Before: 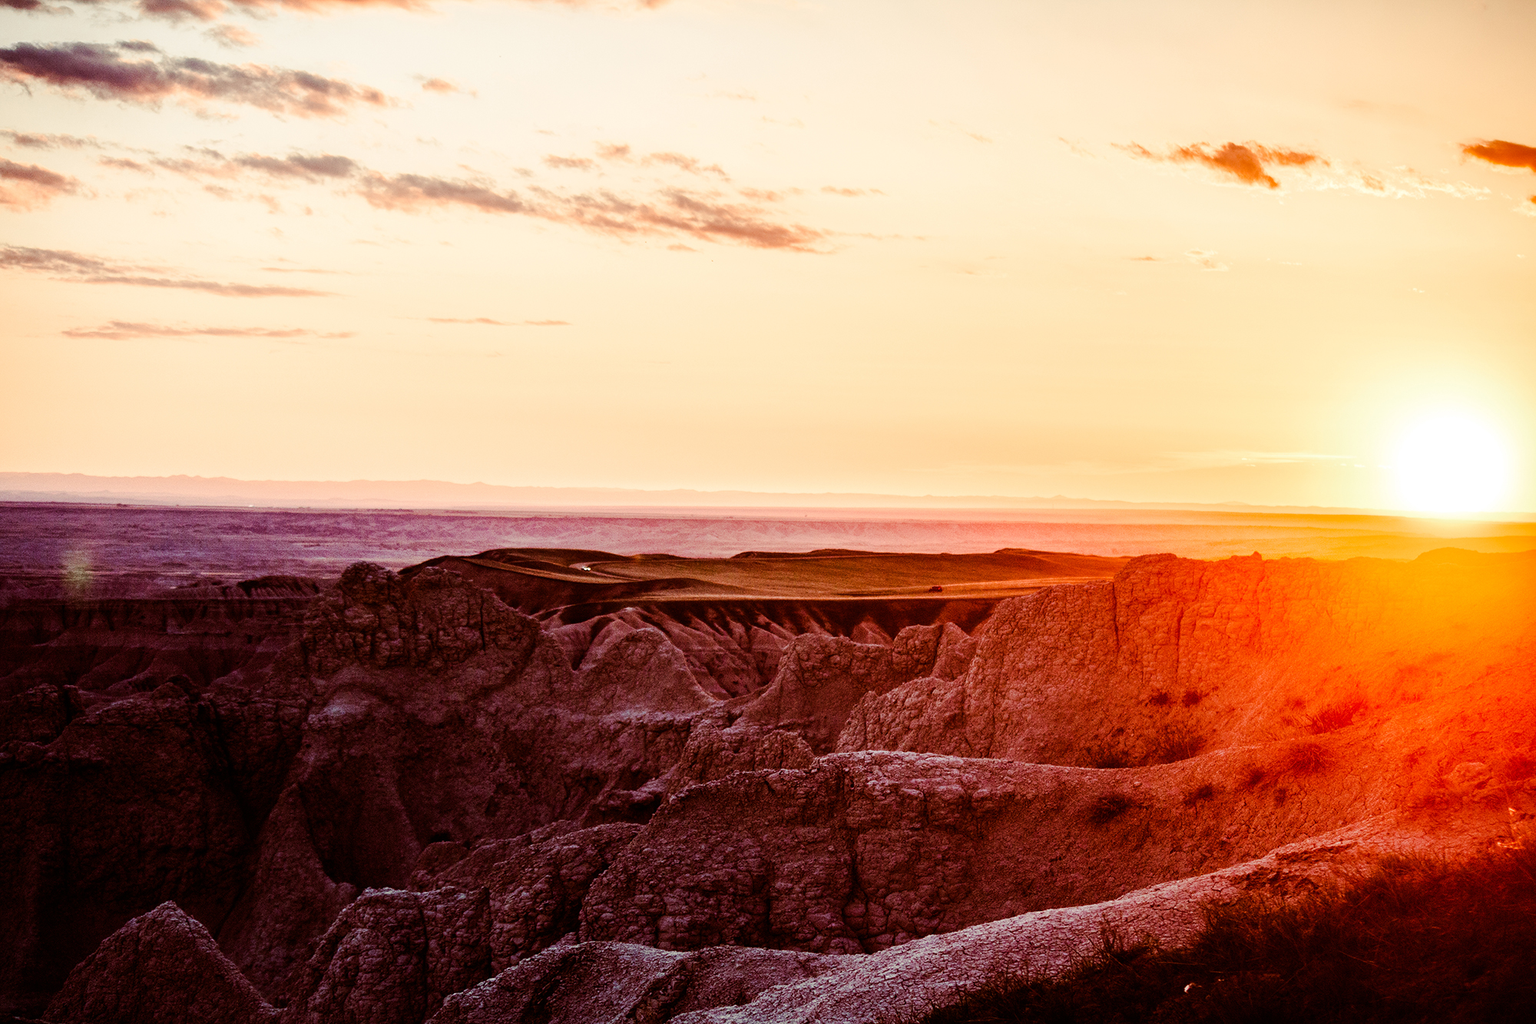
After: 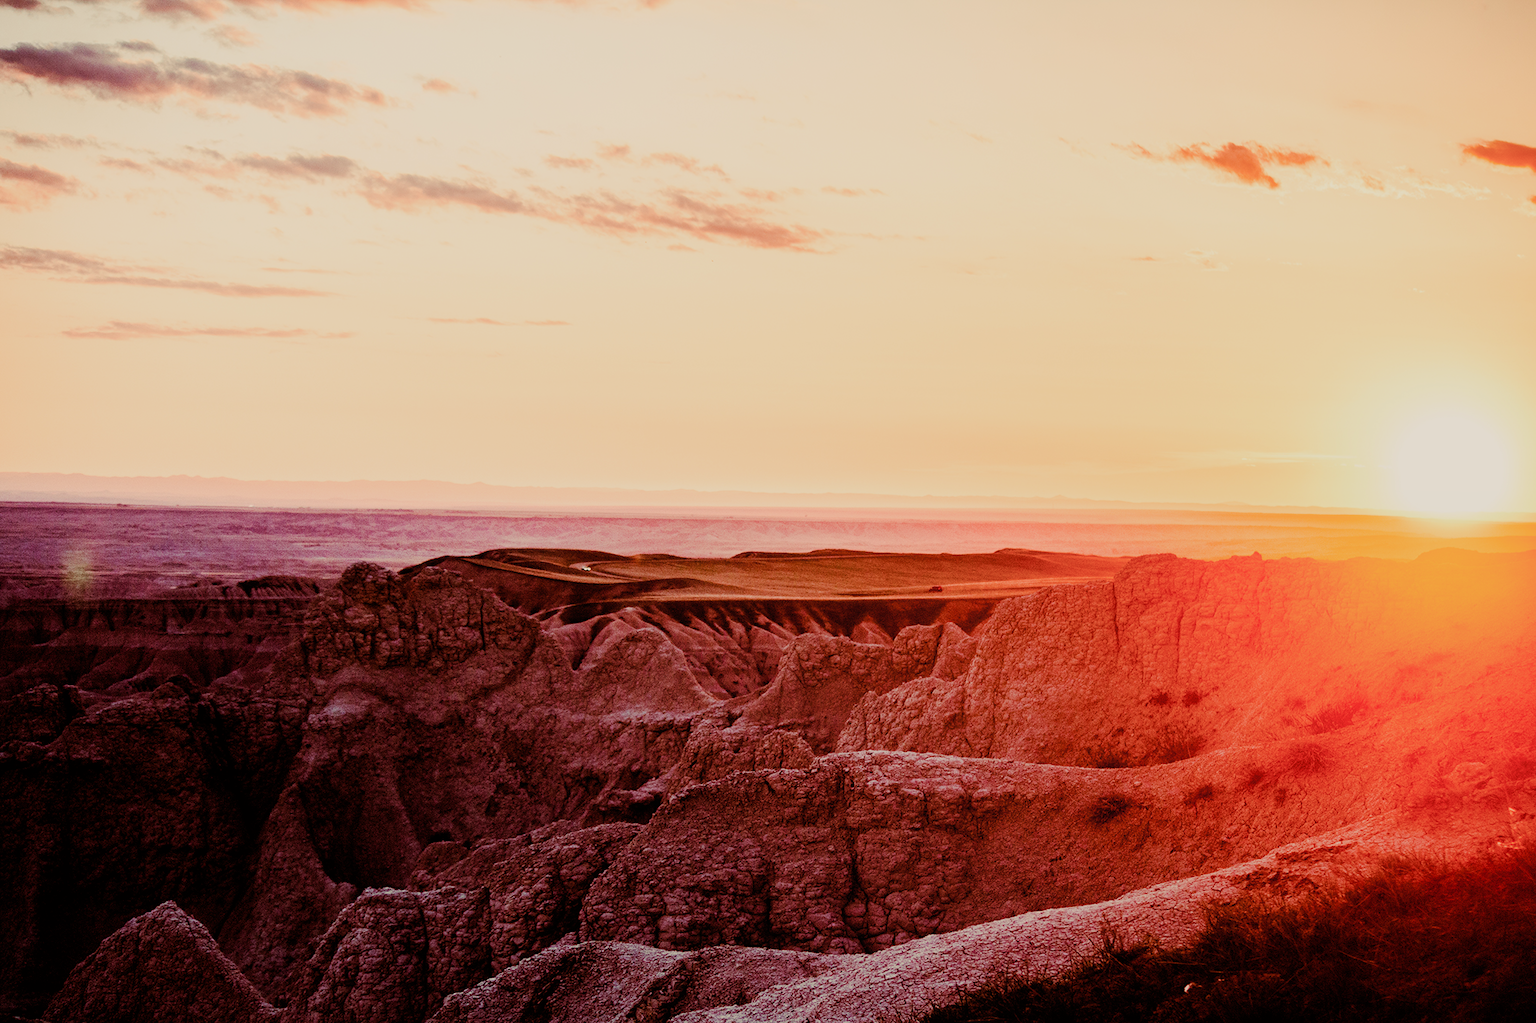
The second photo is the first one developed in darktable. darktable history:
filmic rgb: black relative exposure -6.59 EV, white relative exposure 4.71 EV, hardness 3.13, contrast 0.805
contrast equalizer: octaves 7, y [[0.6 ×6], [0.55 ×6], [0 ×6], [0 ×6], [0 ×6]], mix -0.2
exposure: exposure 0.559 EV, compensate highlight preservation false
white balance: red 1.045, blue 0.932
